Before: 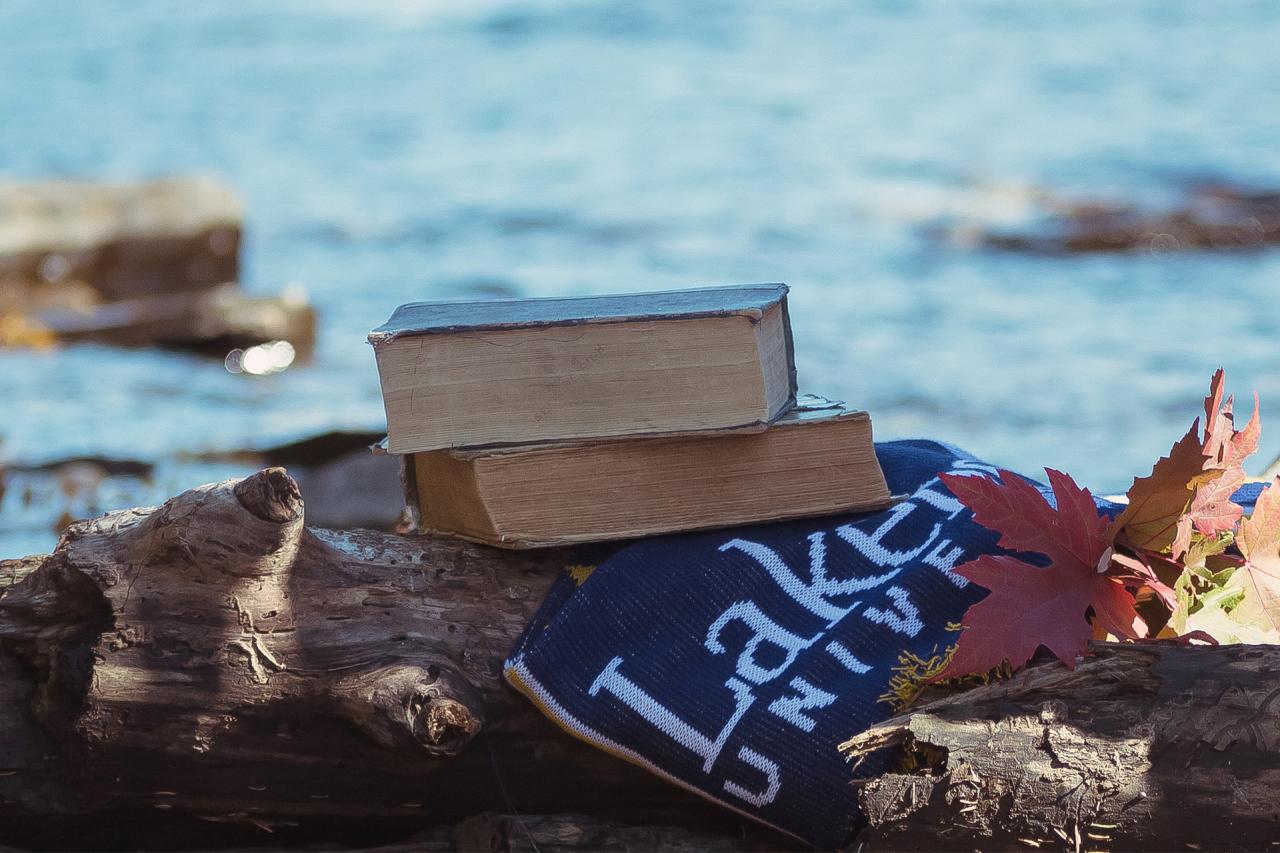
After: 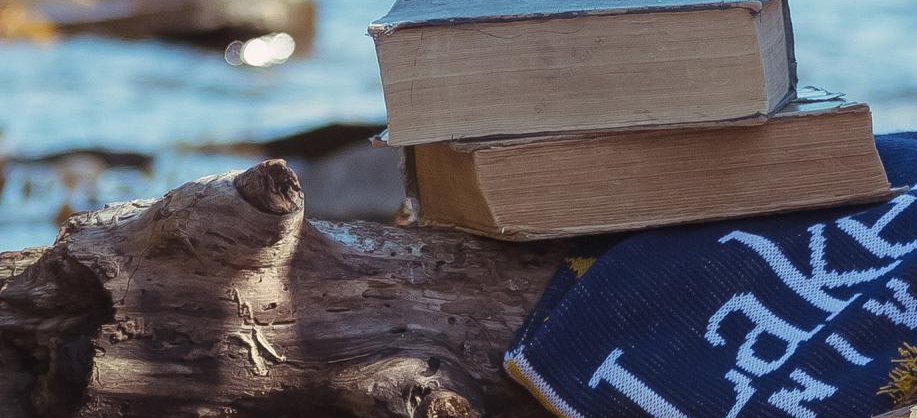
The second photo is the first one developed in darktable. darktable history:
crop: top 36.223%, right 28.341%, bottom 14.744%
